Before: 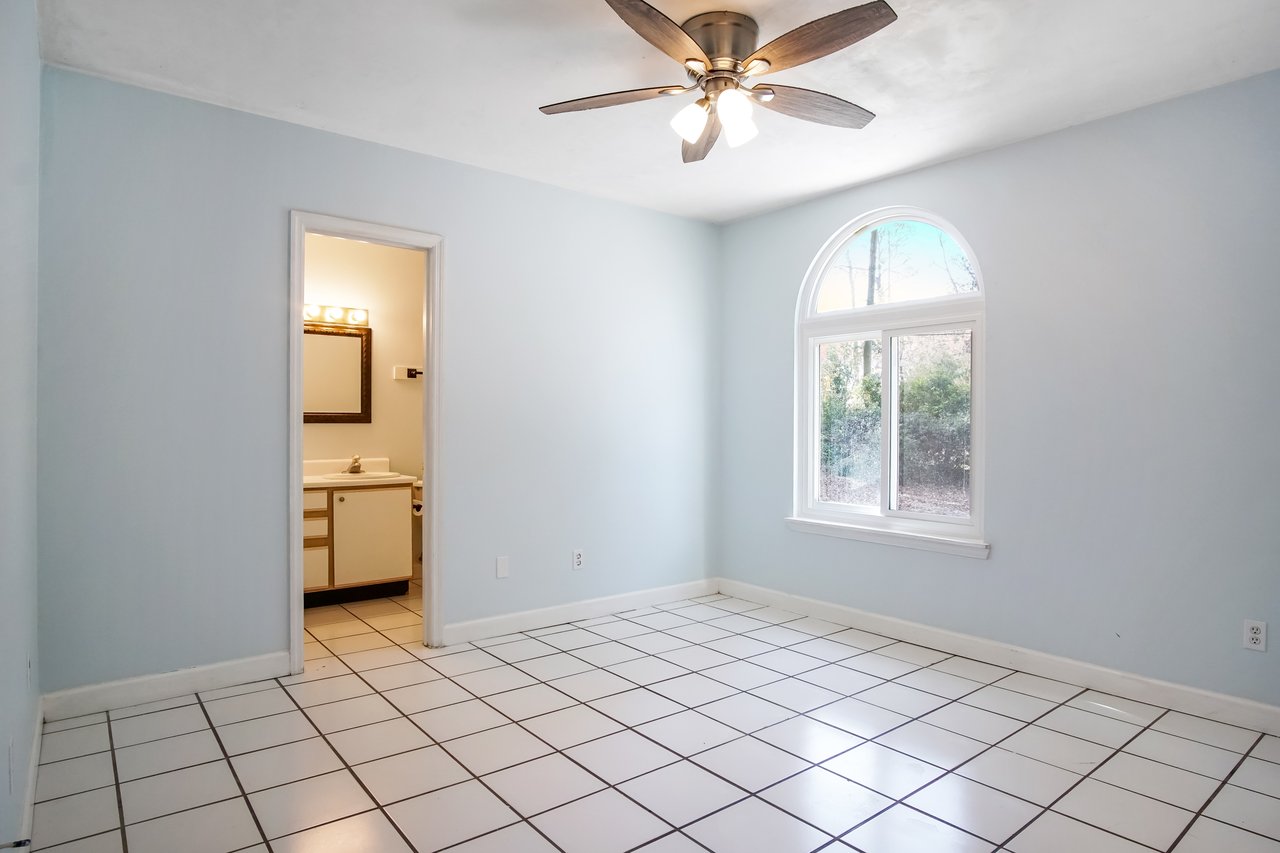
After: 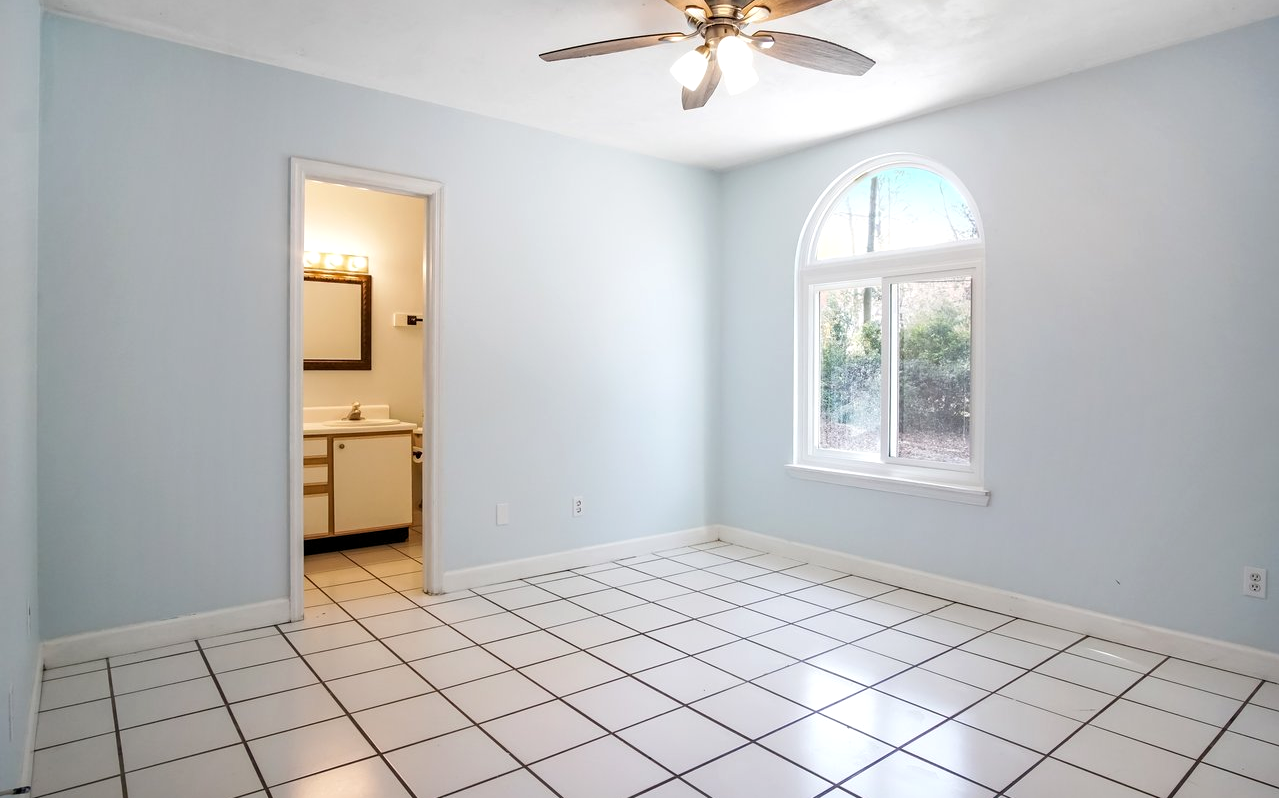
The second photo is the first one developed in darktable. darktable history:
levels: levels [0.016, 0.492, 0.969]
crop and rotate: top 6.437%
